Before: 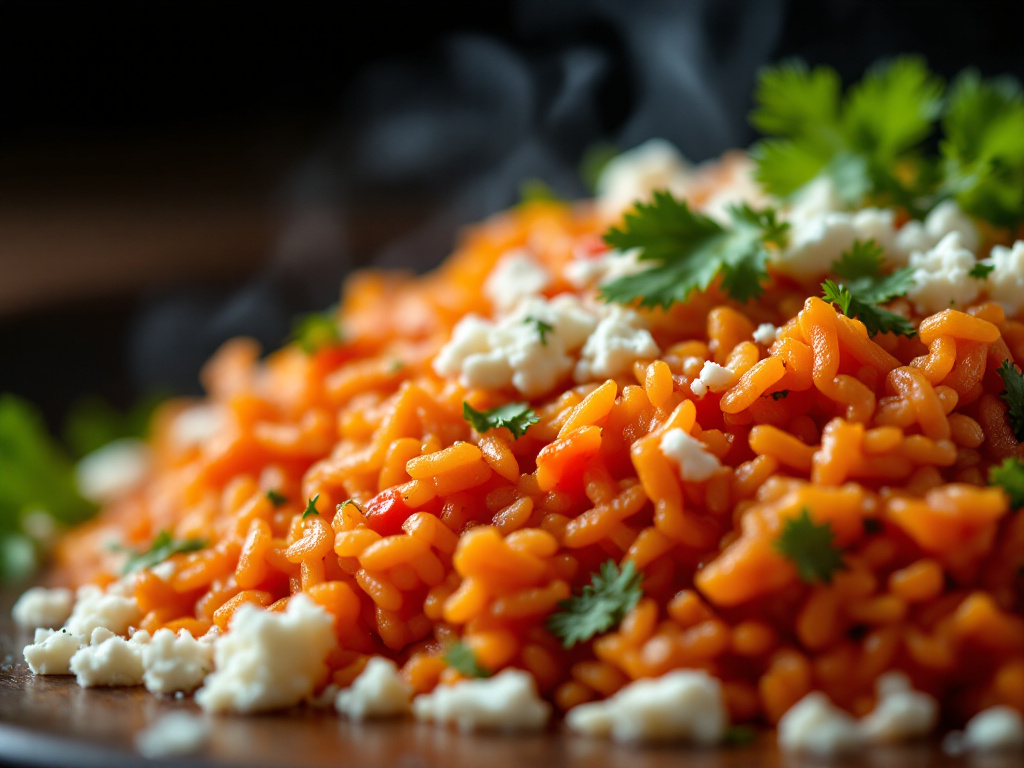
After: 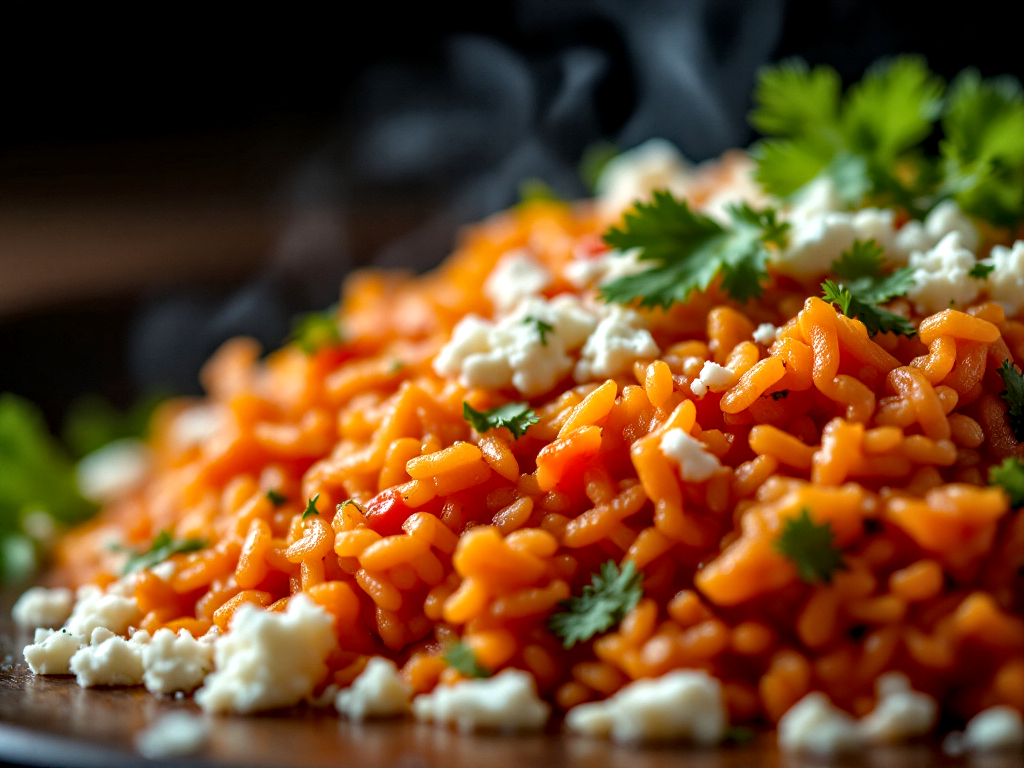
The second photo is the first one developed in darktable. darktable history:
local contrast: detail 130%
haze removal: compatibility mode true, adaptive false
